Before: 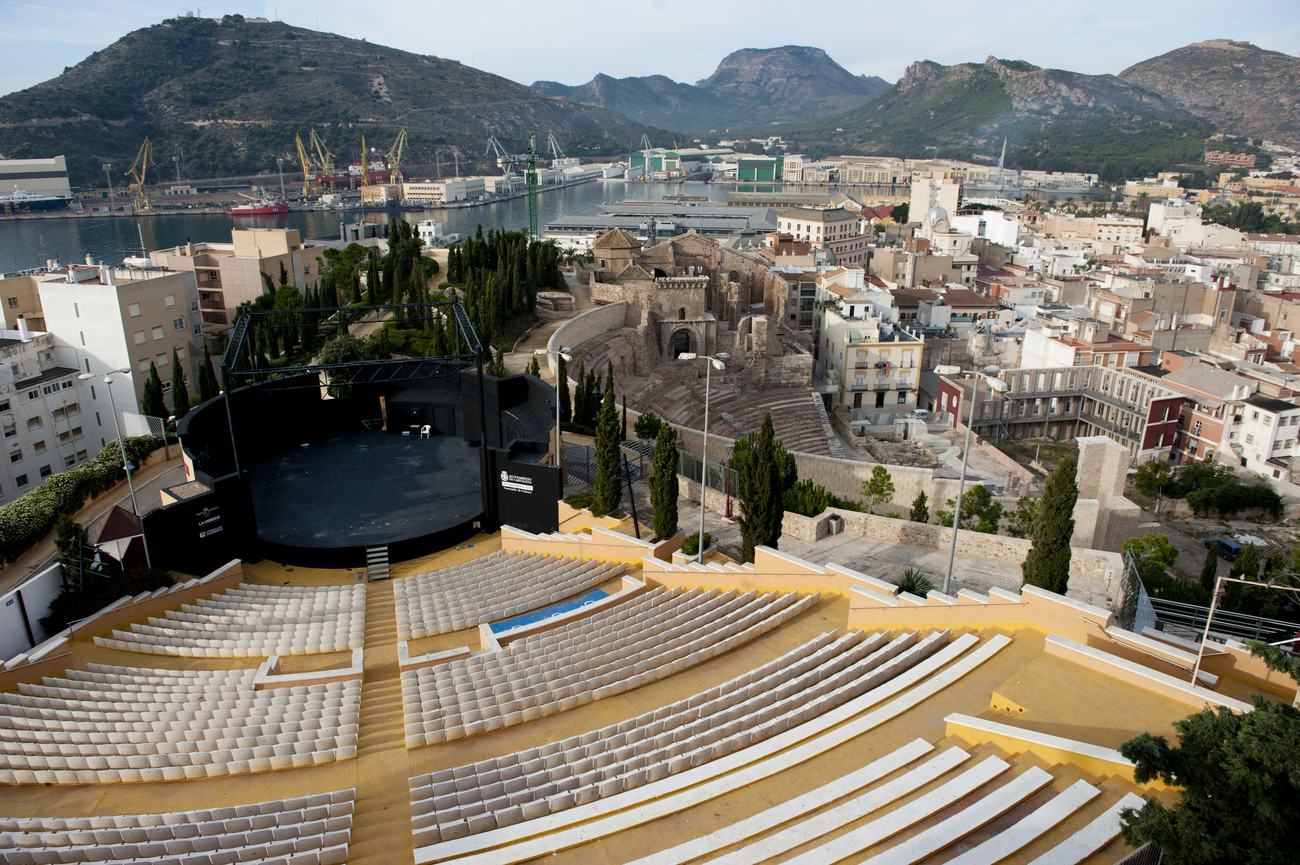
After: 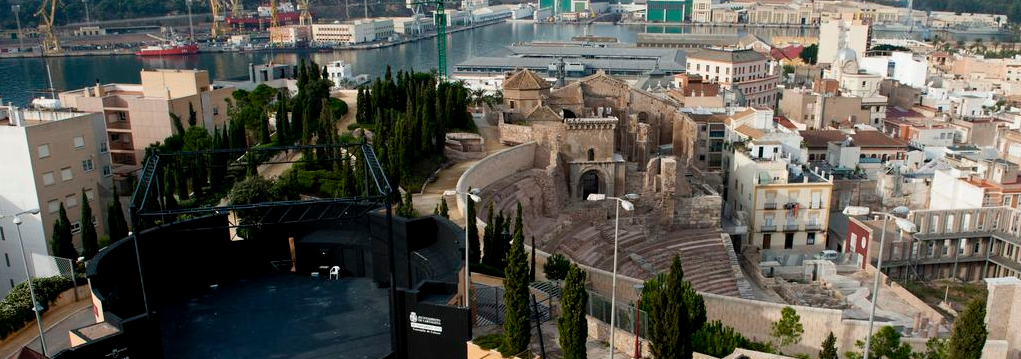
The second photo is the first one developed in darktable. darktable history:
crop: left 7.036%, top 18.398%, right 14.379%, bottom 40.043%
